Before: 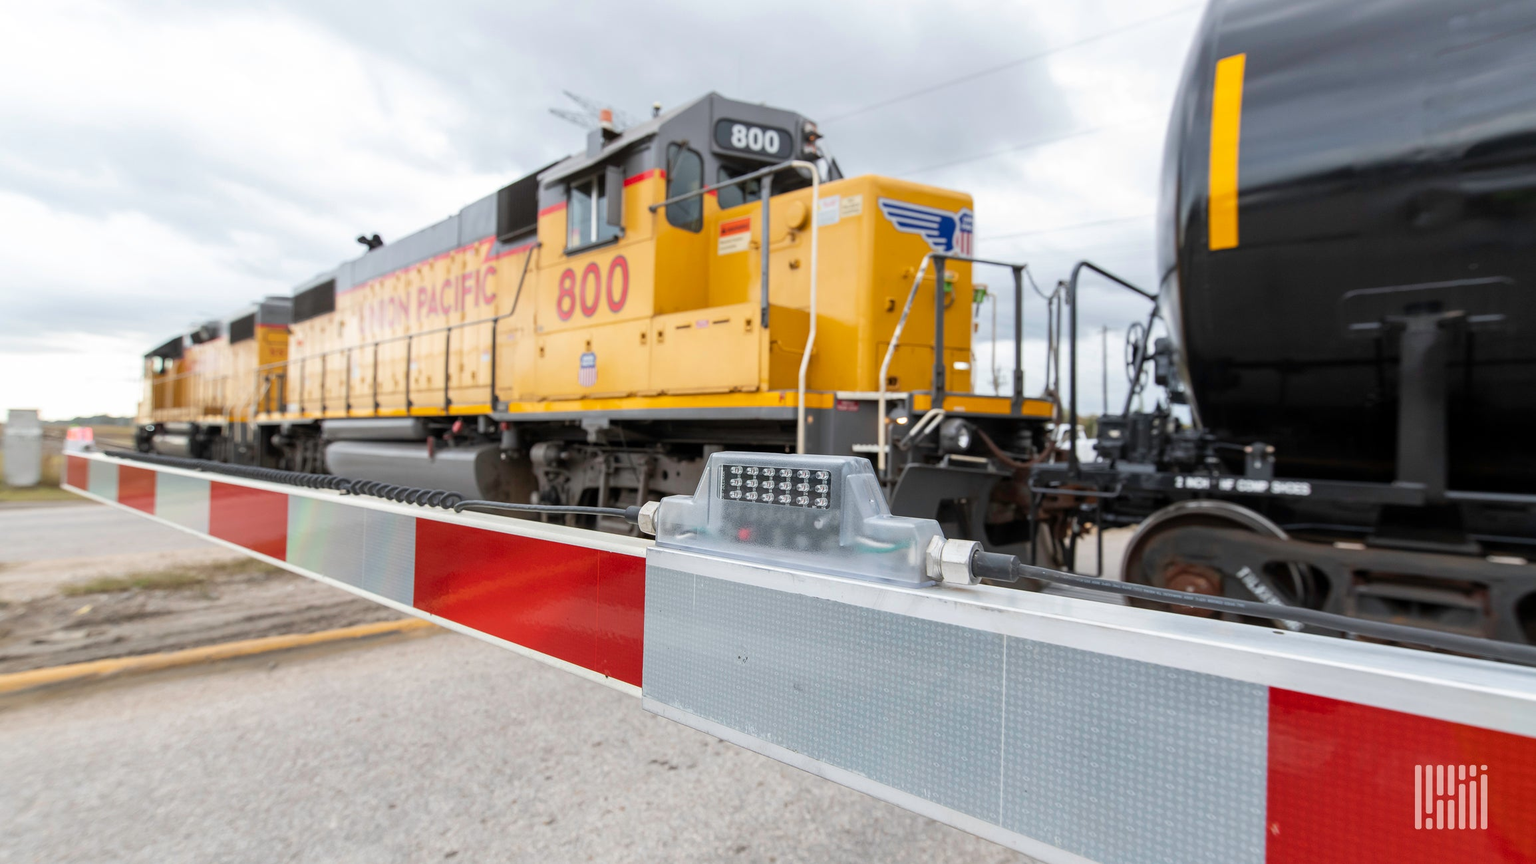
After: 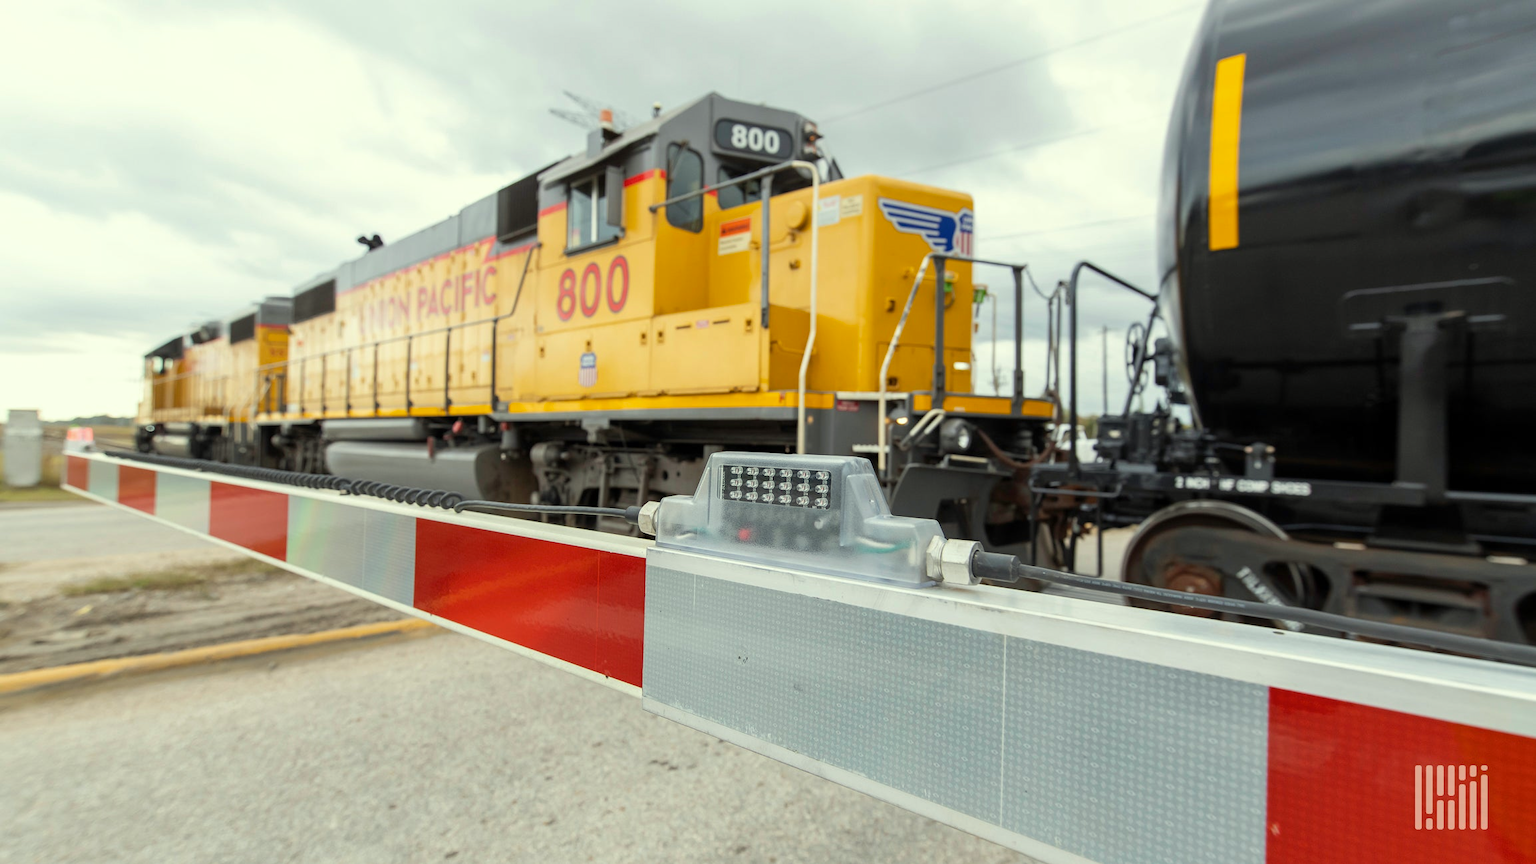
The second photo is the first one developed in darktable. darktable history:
color correction: highlights a* -5.83, highlights b* 10.92
